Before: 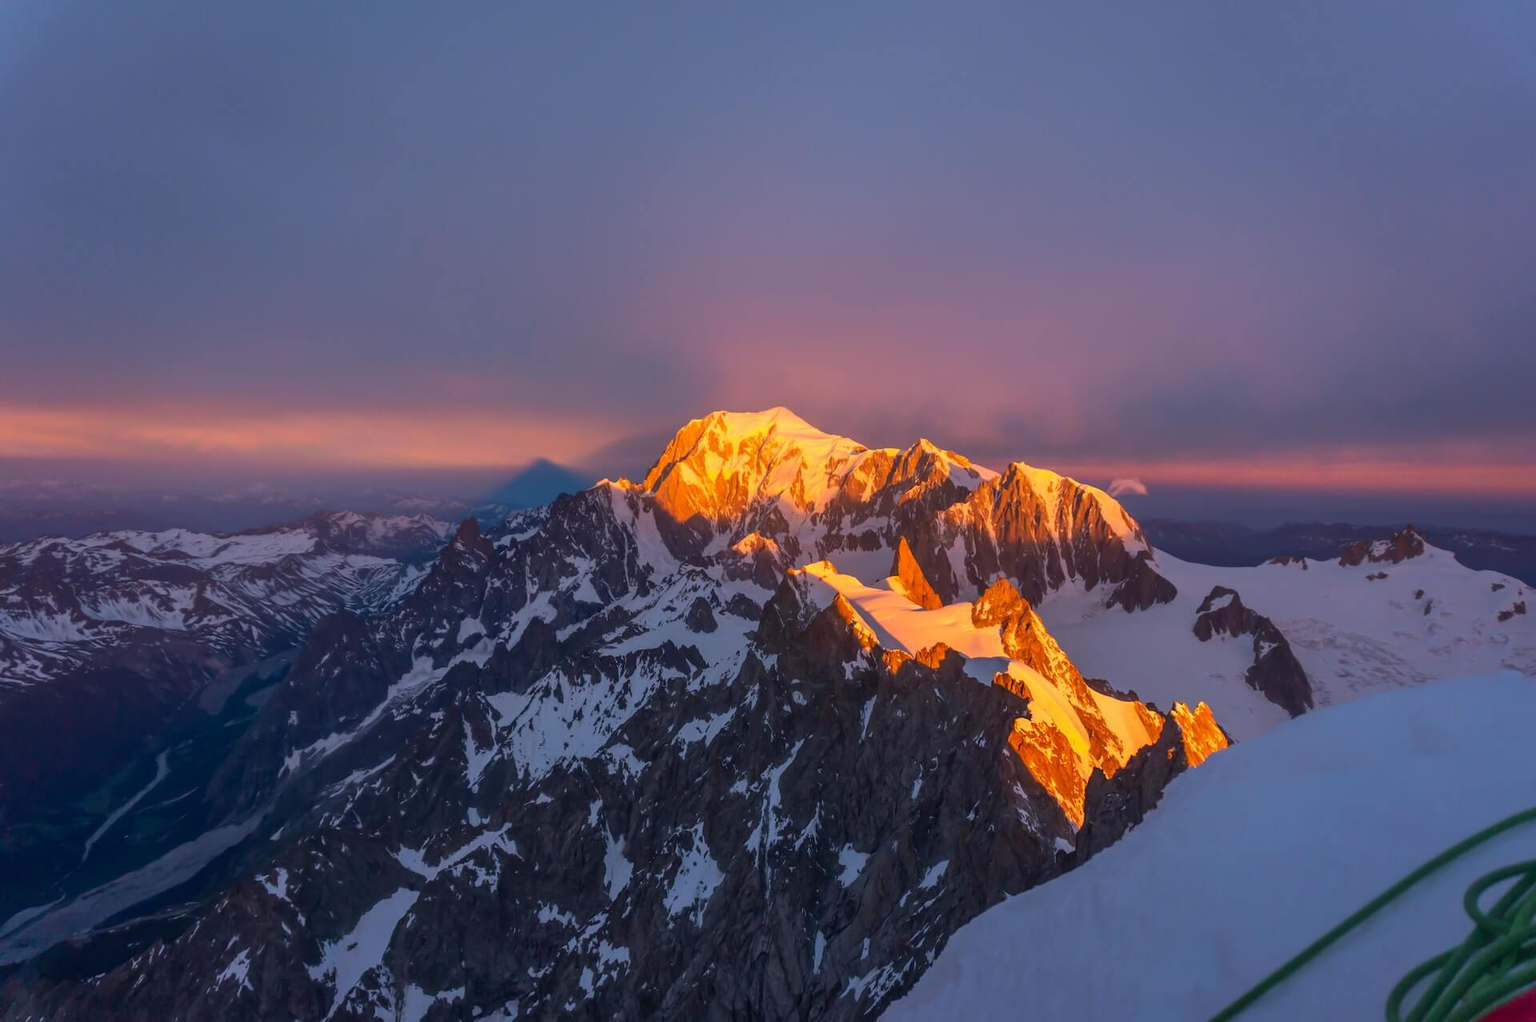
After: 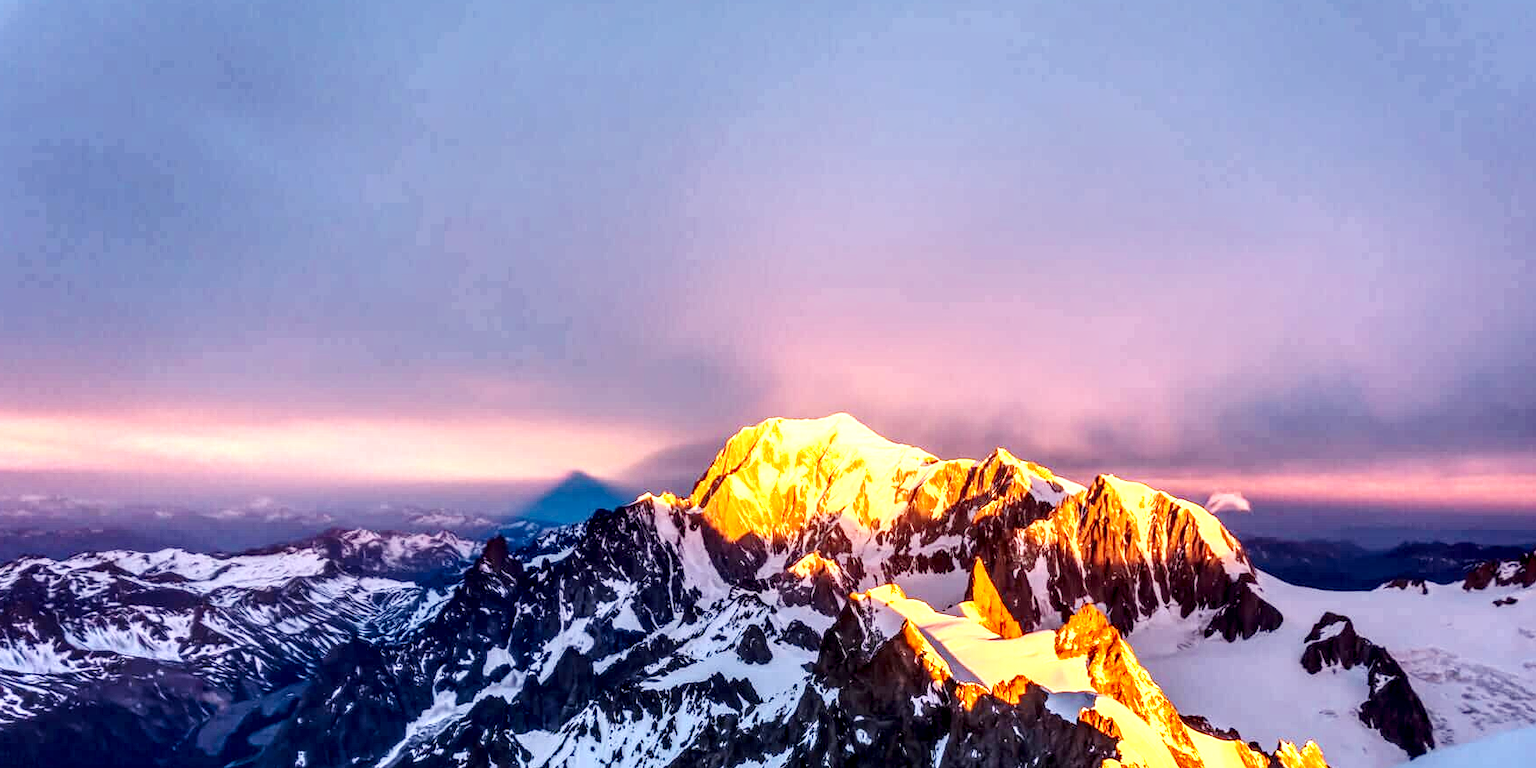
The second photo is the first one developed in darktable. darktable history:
local contrast: detail 203%
base curve: curves: ch0 [(0, 0.003) (0.001, 0.002) (0.006, 0.004) (0.02, 0.022) (0.048, 0.086) (0.094, 0.234) (0.162, 0.431) (0.258, 0.629) (0.385, 0.8) (0.548, 0.918) (0.751, 0.988) (1, 1)], preserve colors none
crop: left 1.509%, top 3.452%, right 7.696%, bottom 28.452%
